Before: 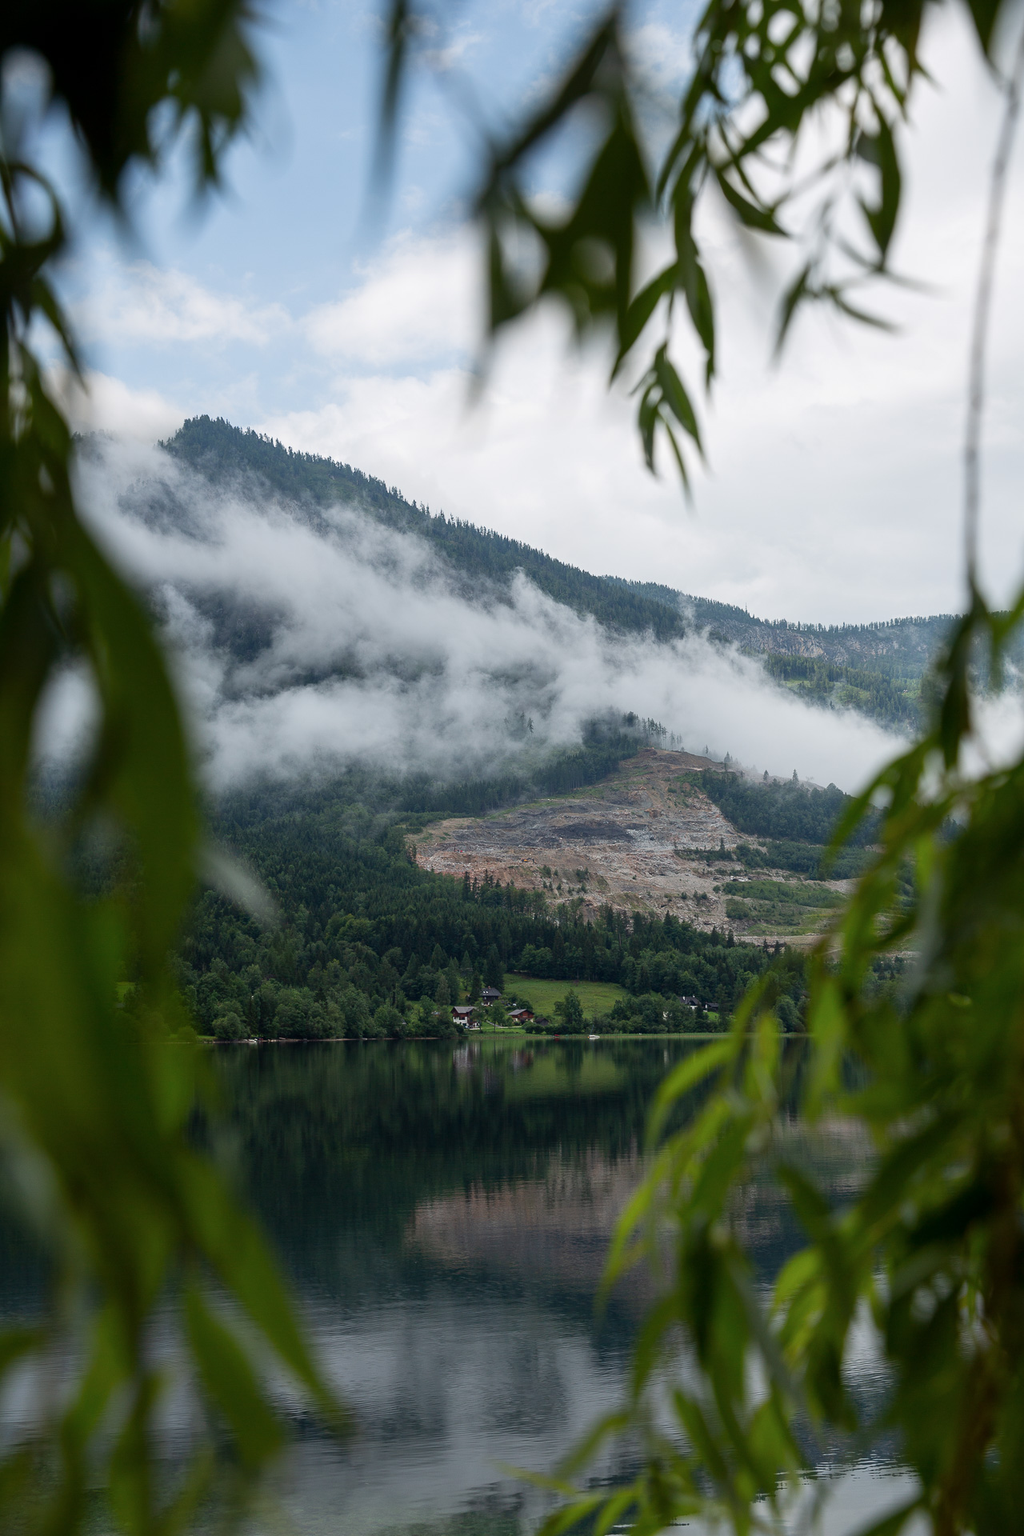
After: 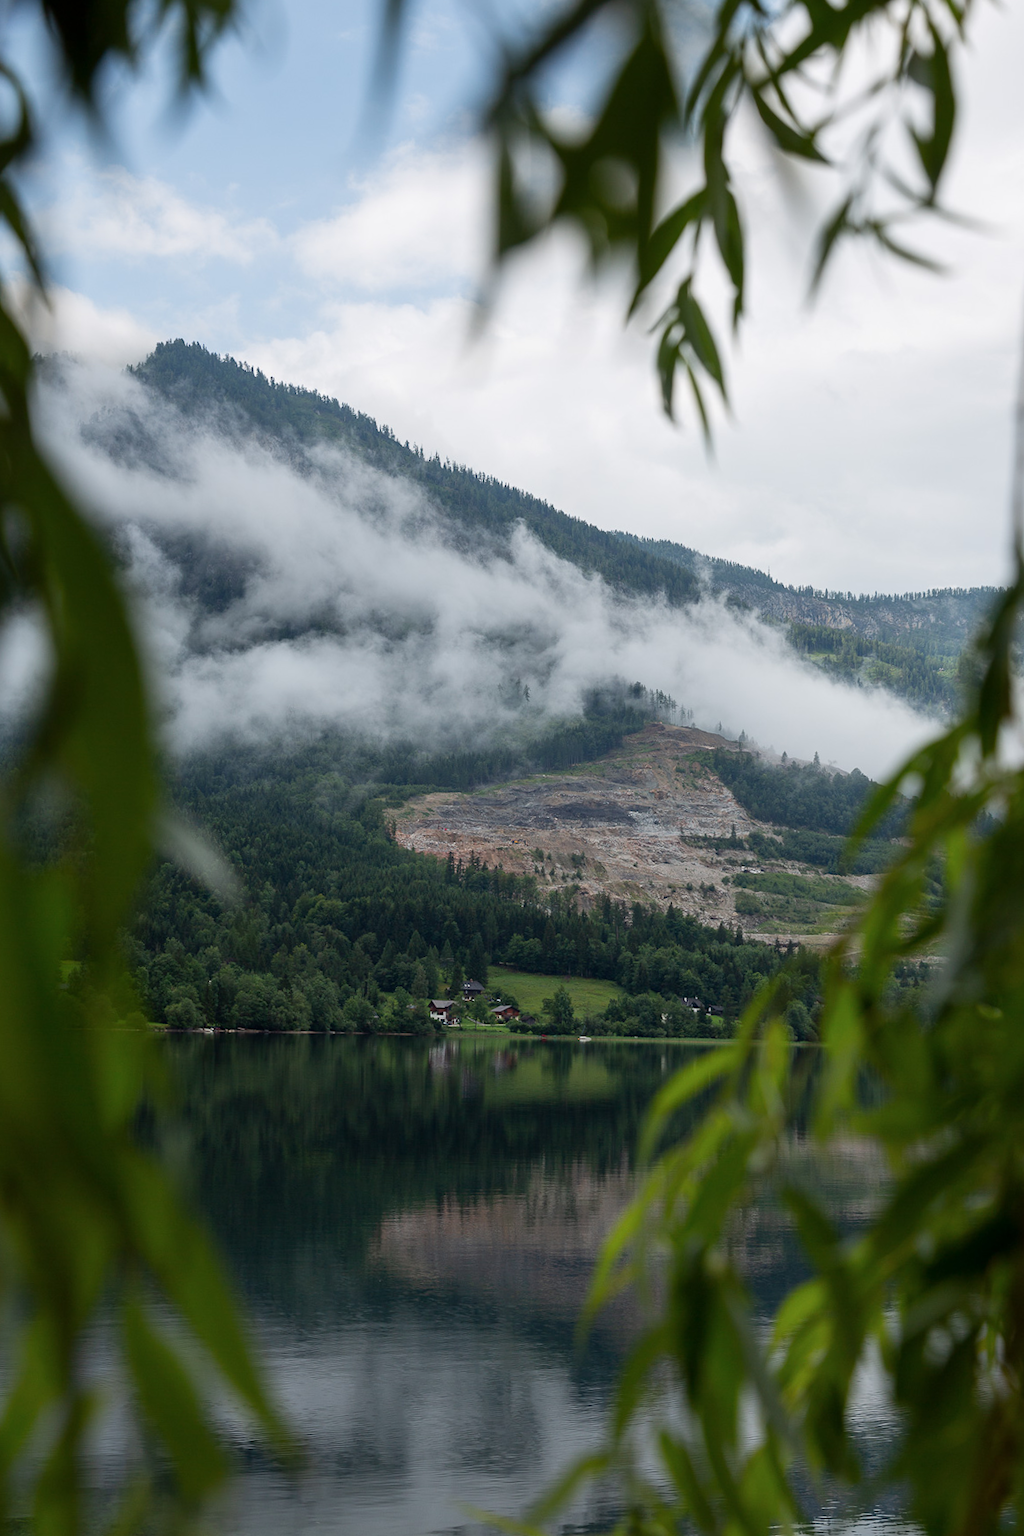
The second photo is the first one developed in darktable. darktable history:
crop and rotate: angle -1.96°, left 3.097%, top 4.154%, right 1.586%, bottom 0.529%
exposure: compensate highlight preservation false
